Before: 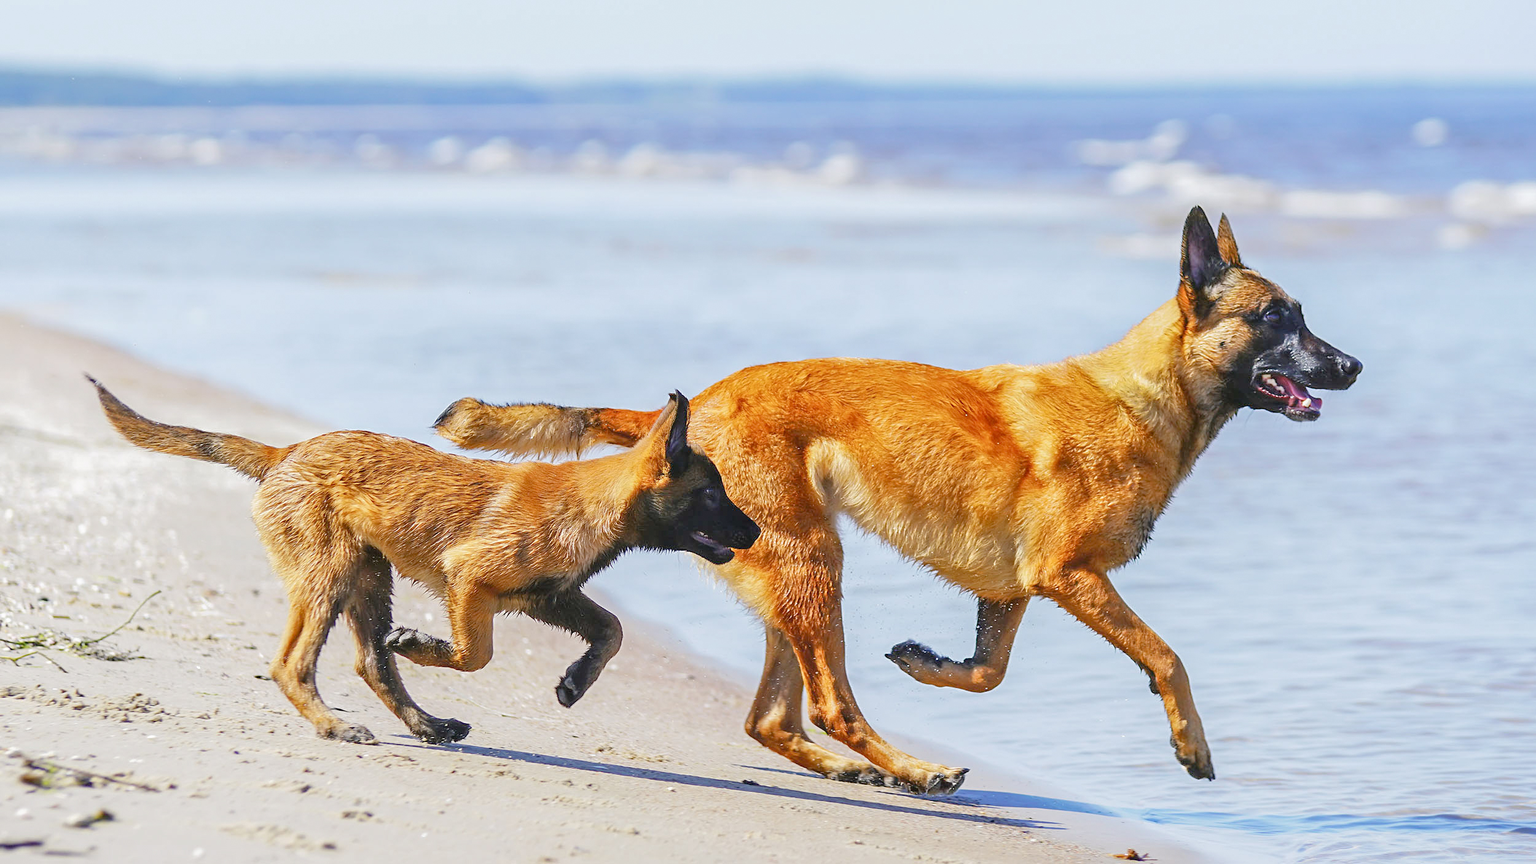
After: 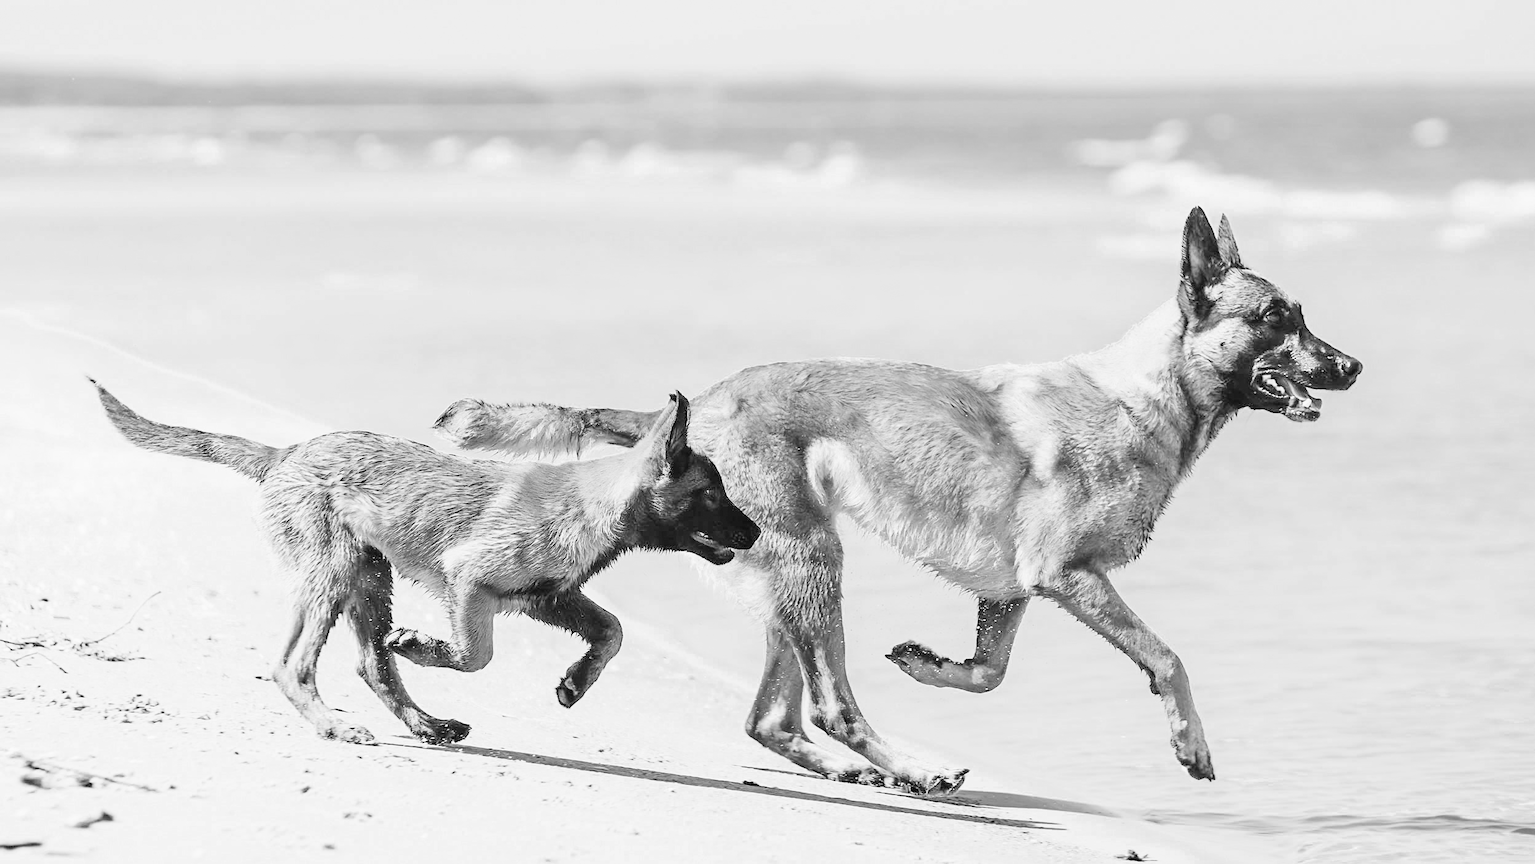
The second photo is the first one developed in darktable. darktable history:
color balance rgb: shadows lift › chroma 1%, shadows lift › hue 113°, highlights gain › chroma 0.2%, highlights gain › hue 333°, perceptual saturation grading › global saturation 20%, perceptual saturation grading › highlights -50%, perceptual saturation grading › shadows 25%, contrast -20%
color zones: curves: ch0 [(0, 0.5) (0.125, 0.4) (0.25, 0.5) (0.375, 0.4) (0.5, 0.4) (0.625, 0.35) (0.75, 0.35) (0.875, 0.5)]; ch1 [(0, 0.35) (0.125, 0.45) (0.25, 0.35) (0.375, 0.35) (0.5, 0.35) (0.625, 0.35) (0.75, 0.45) (0.875, 0.35)]; ch2 [(0, 0.6) (0.125, 0.5) (0.25, 0.5) (0.375, 0.6) (0.5, 0.6) (0.625, 0.5) (0.75, 0.5) (0.875, 0.5)]
monochrome: on, module defaults
rgb curve: curves: ch0 [(0, 0) (0.21, 0.15) (0.24, 0.21) (0.5, 0.75) (0.75, 0.96) (0.89, 0.99) (1, 1)]; ch1 [(0, 0.02) (0.21, 0.13) (0.25, 0.2) (0.5, 0.67) (0.75, 0.9) (0.89, 0.97) (1, 1)]; ch2 [(0, 0.02) (0.21, 0.13) (0.25, 0.2) (0.5, 0.67) (0.75, 0.9) (0.89, 0.97) (1, 1)], compensate middle gray true
